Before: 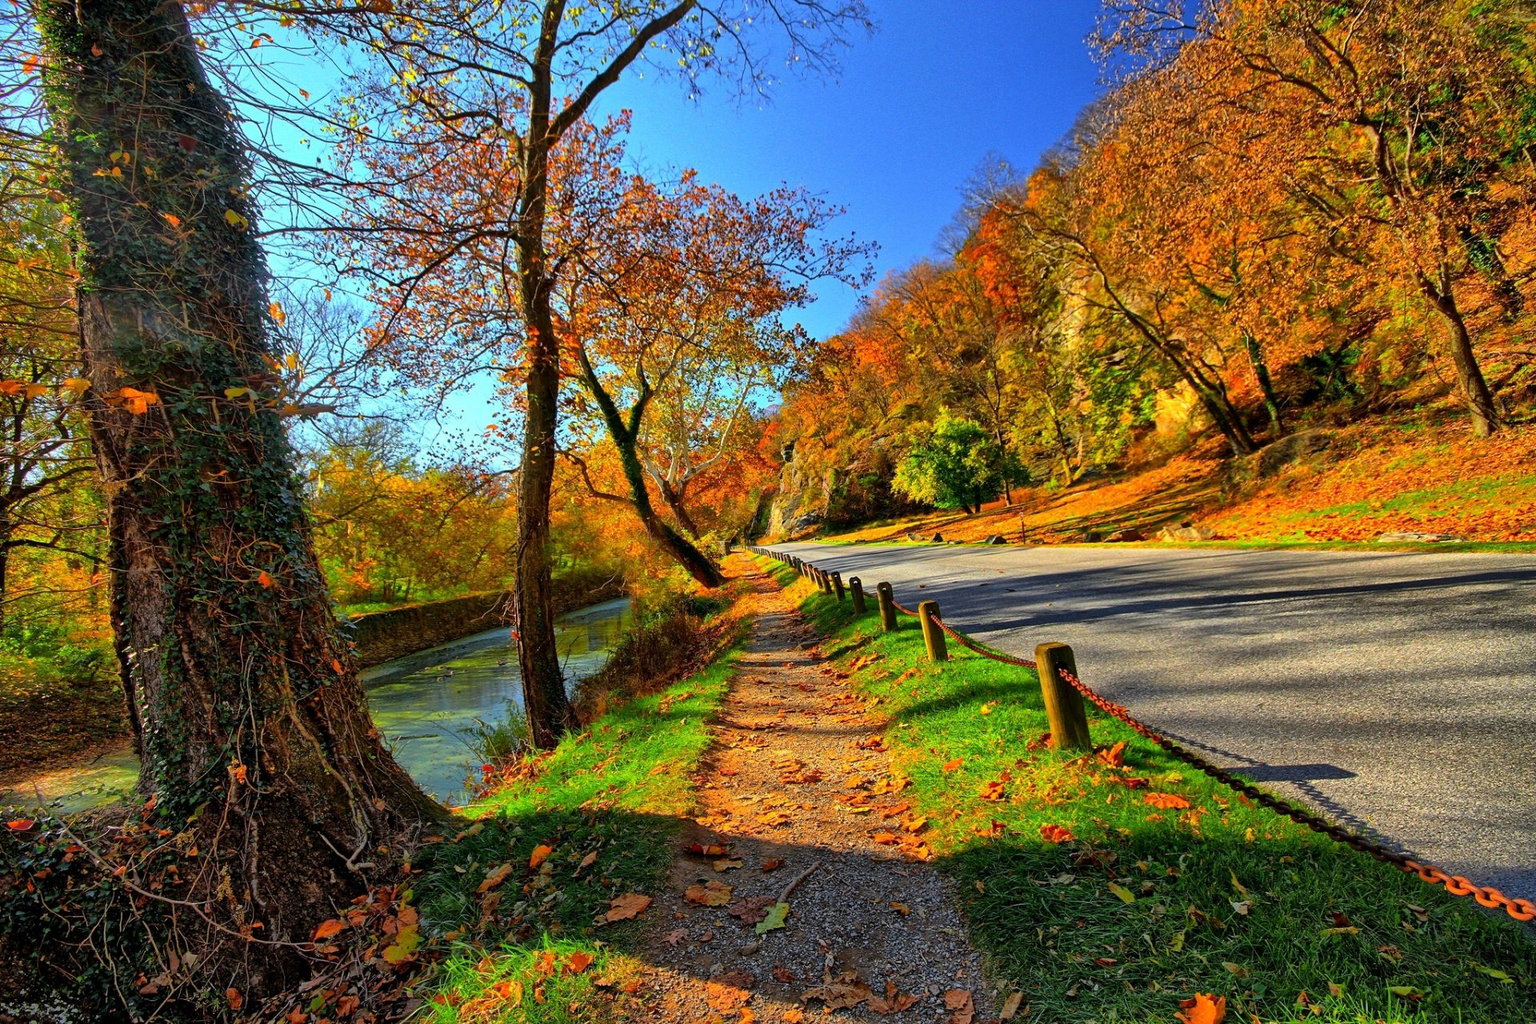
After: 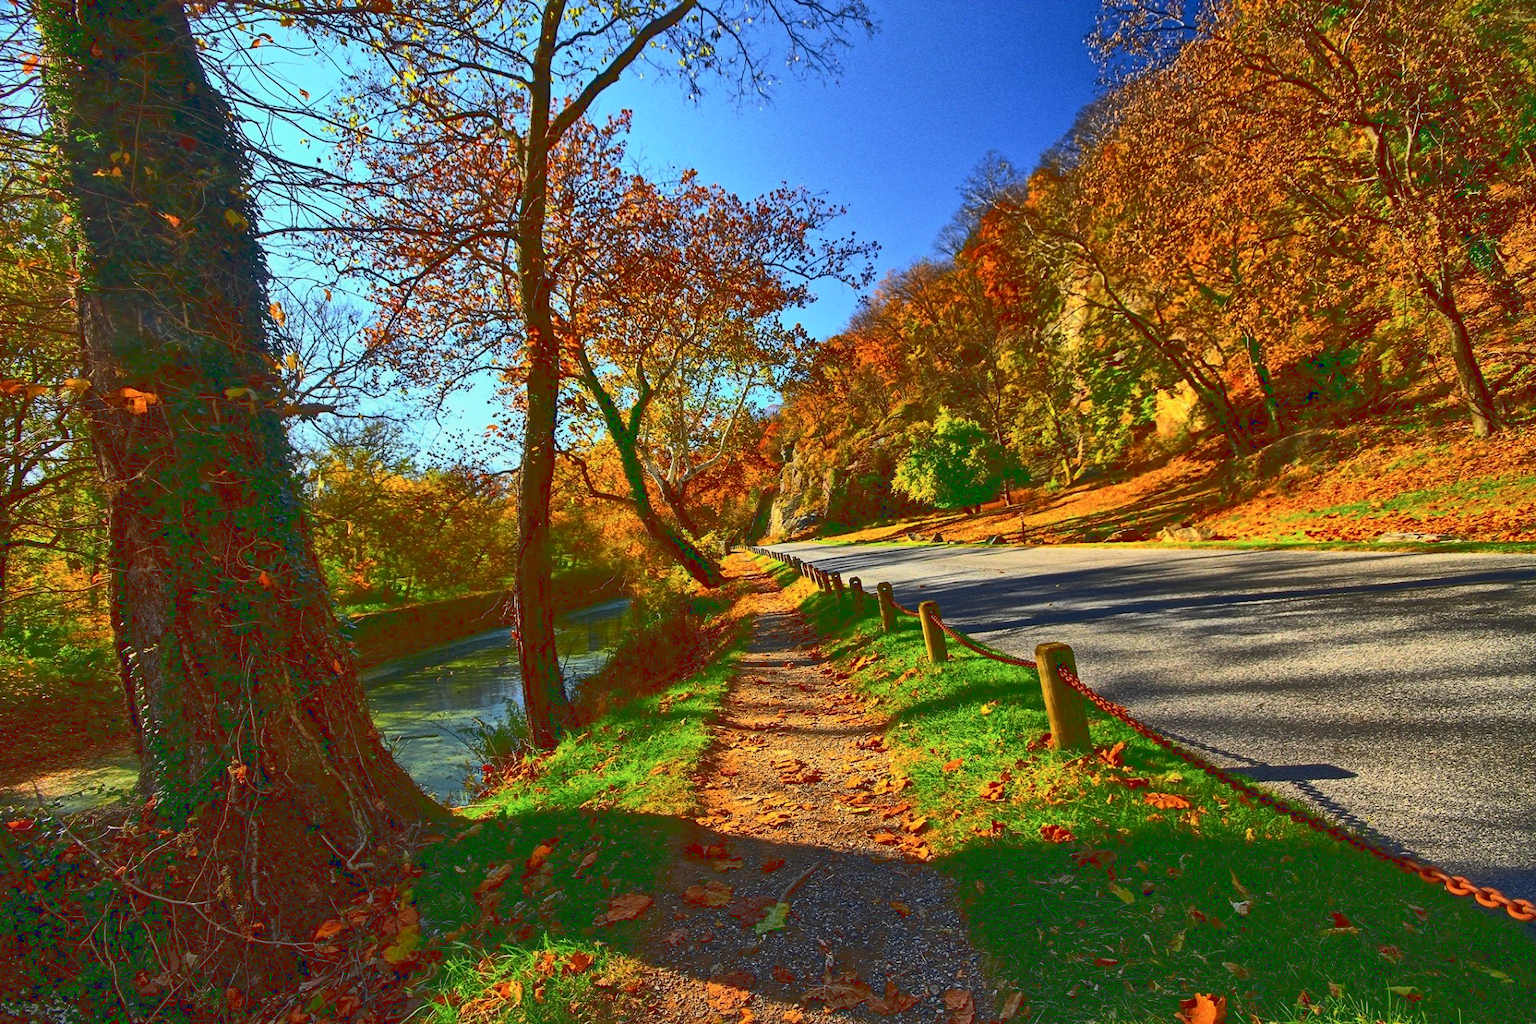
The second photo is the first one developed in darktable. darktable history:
contrast brightness saturation: contrast 0.223
tone curve: curves: ch0 [(0, 0.142) (0.384, 0.314) (0.752, 0.711) (0.991, 0.95)]; ch1 [(0.006, 0.129) (0.346, 0.384) (1, 1)]; ch2 [(0.003, 0.057) (0.261, 0.248) (1, 1)]
